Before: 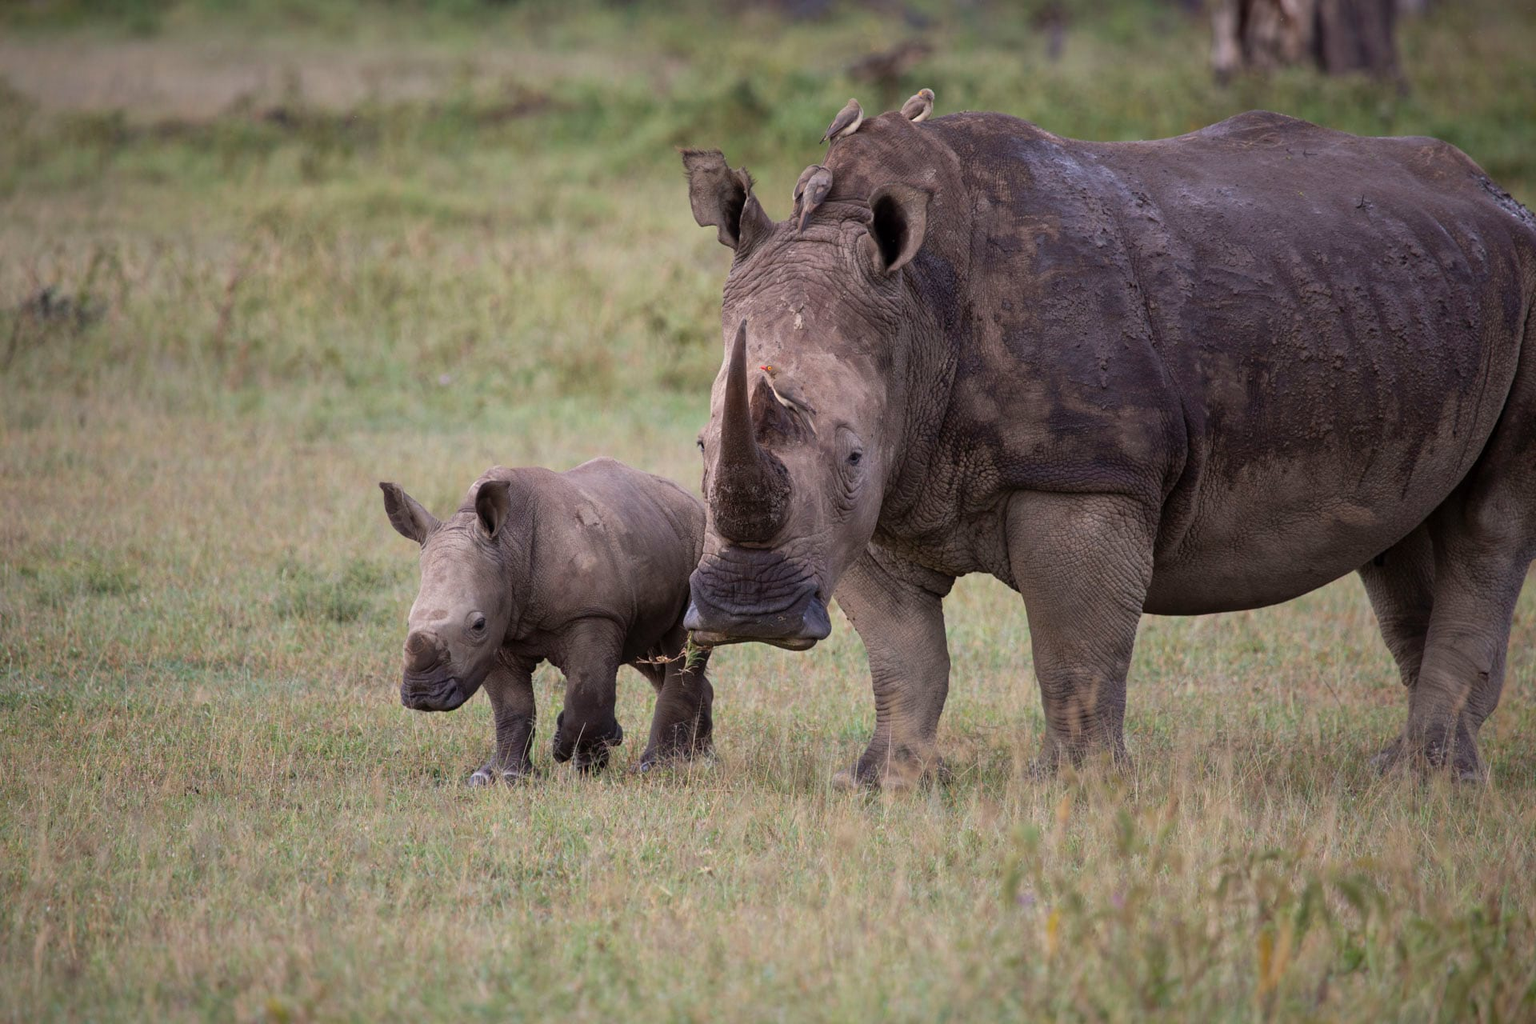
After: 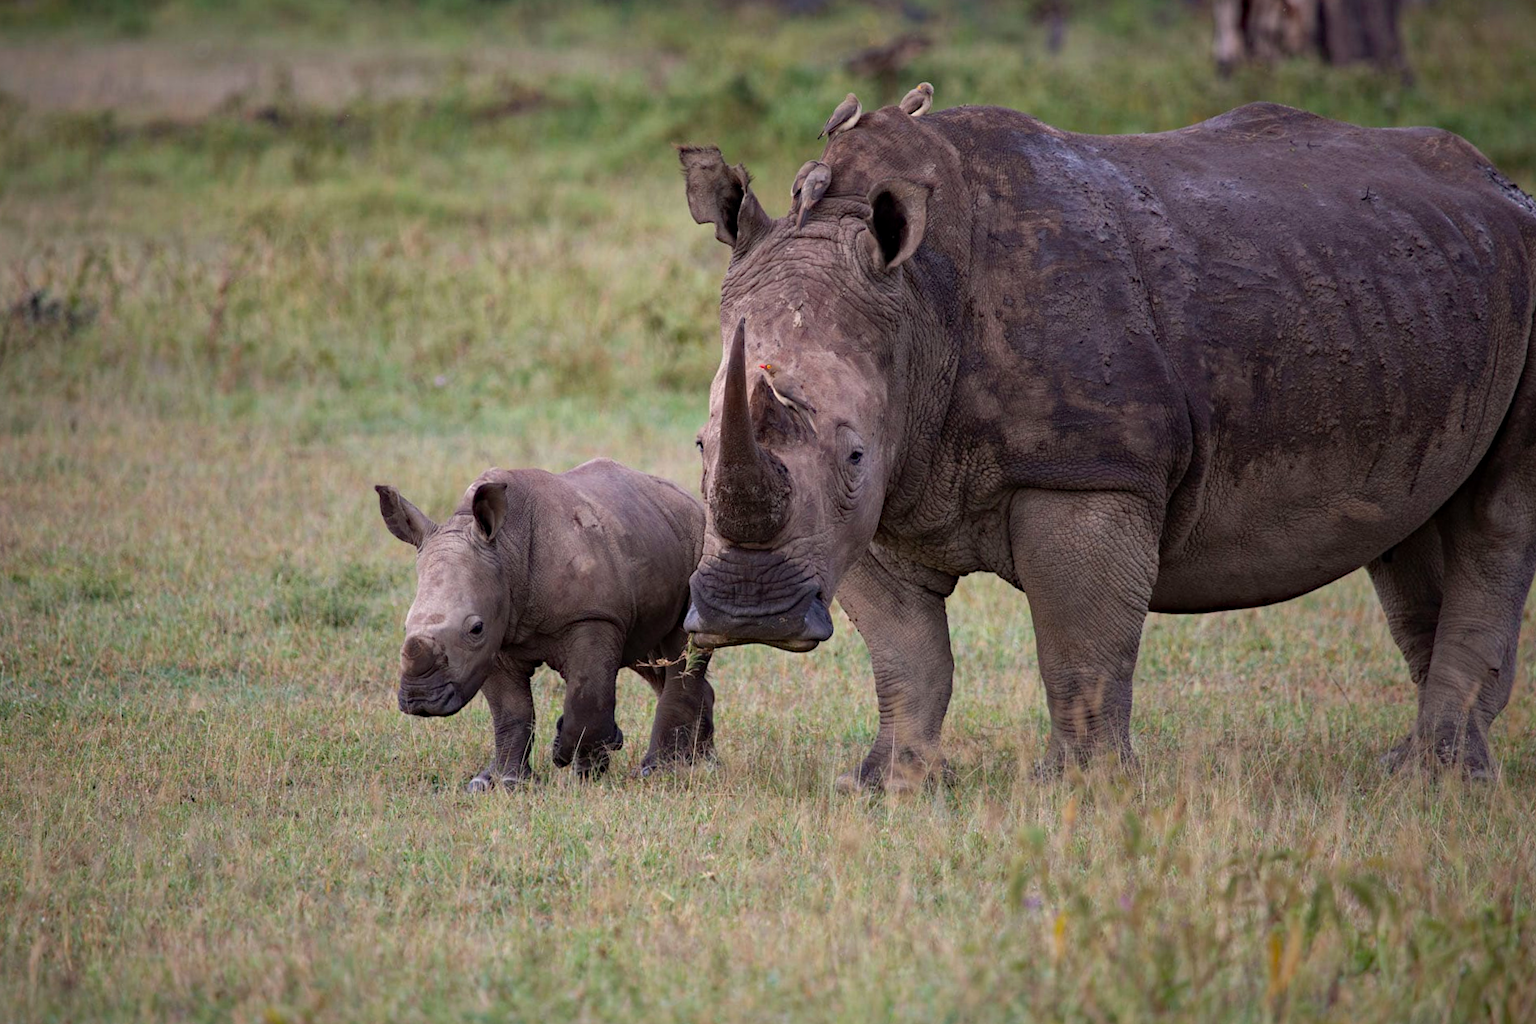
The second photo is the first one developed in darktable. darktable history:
haze removal: strength 0.29, distance 0.25, compatibility mode true, adaptive false
rotate and perspective: rotation -0.45°, automatic cropping original format, crop left 0.008, crop right 0.992, crop top 0.012, crop bottom 0.988
